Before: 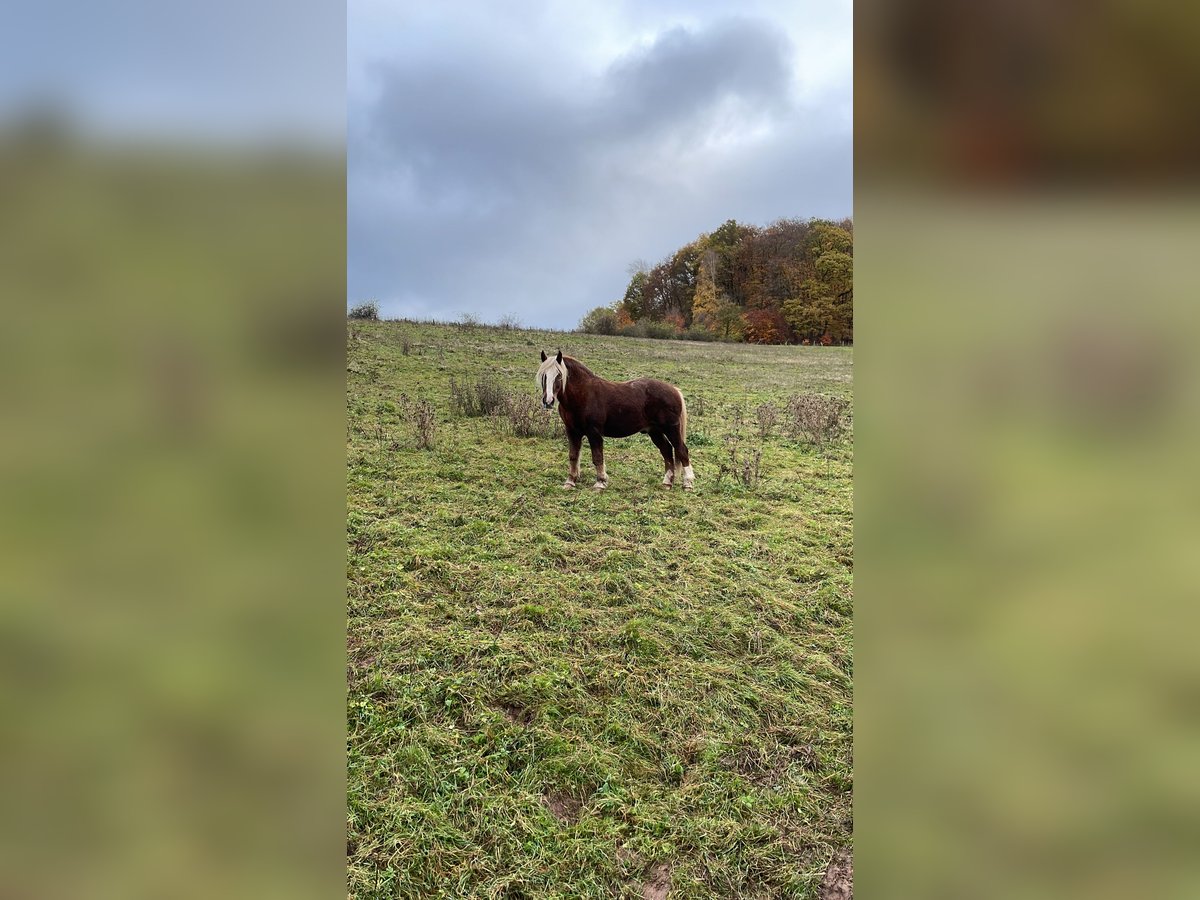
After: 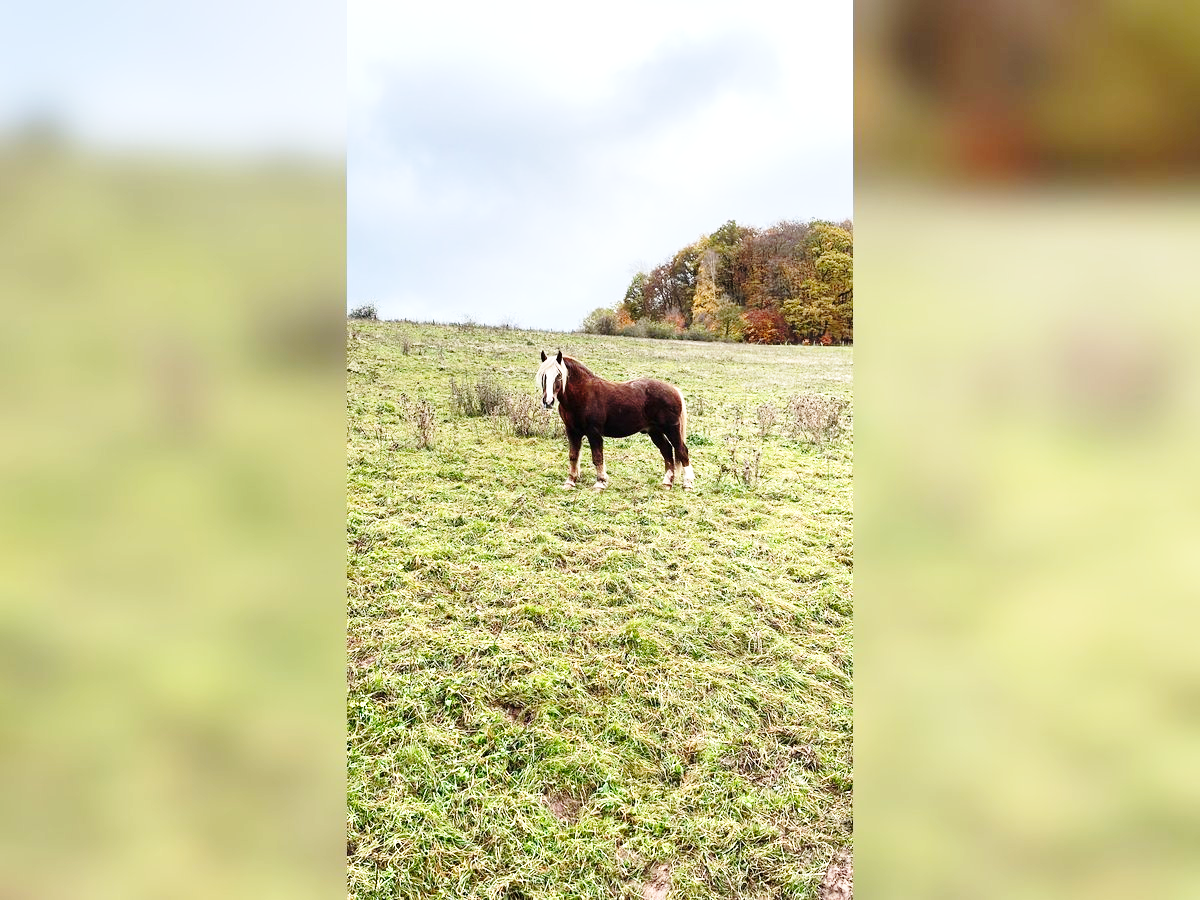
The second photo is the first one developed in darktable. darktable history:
base curve: curves: ch0 [(0, 0) (0.028, 0.03) (0.121, 0.232) (0.46, 0.748) (0.859, 0.968) (1, 1)], preserve colors none
exposure: black level correction 0, exposure 0.7 EV, compensate highlight preservation false
